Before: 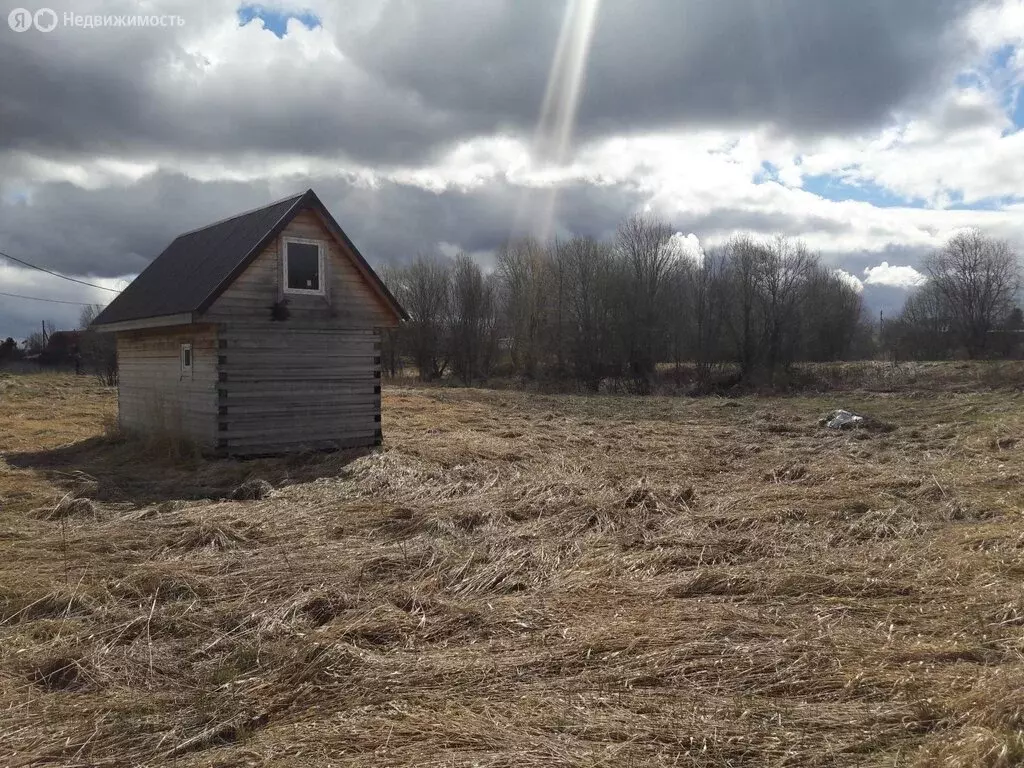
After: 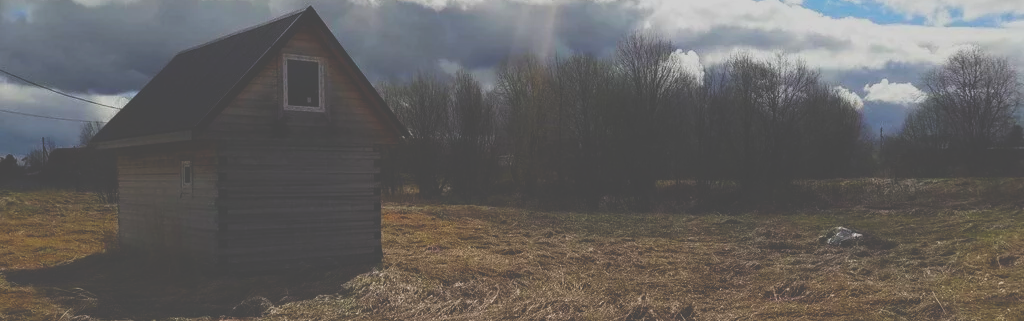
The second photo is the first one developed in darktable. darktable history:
color balance rgb: linear chroma grading › shadows 32%, linear chroma grading › global chroma -2%, linear chroma grading › mid-tones 4%, perceptual saturation grading › global saturation -2%, perceptual saturation grading › highlights -8%, perceptual saturation grading › mid-tones 8%, perceptual saturation grading › shadows 4%, perceptual brilliance grading › highlights 8%, perceptual brilliance grading › mid-tones 4%, perceptual brilliance grading › shadows 2%, global vibrance 16%, saturation formula JzAzBz (2021)
tone curve: curves: ch0 [(0, 0) (0.003, 0.273) (0.011, 0.276) (0.025, 0.276) (0.044, 0.28) (0.069, 0.283) (0.1, 0.288) (0.136, 0.293) (0.177, 0.302) (0.224, 0.321) (0.277, 0.349) (0.335, 0.393) (0.399, 0.448) (0.468, 0.51) (0.543, 0.589) (0.623, 0.677) (0.709, 0.761) (0.801, 0.839) (0.898, 0.909) (1, 1)], preserve colors none
crop and rotate: top 23.84%, bottom 34.294%
exposure: black level correction -0.016, exposure -1.018 EV, compensate highlight preservation false
color correction: saturation 1.34
